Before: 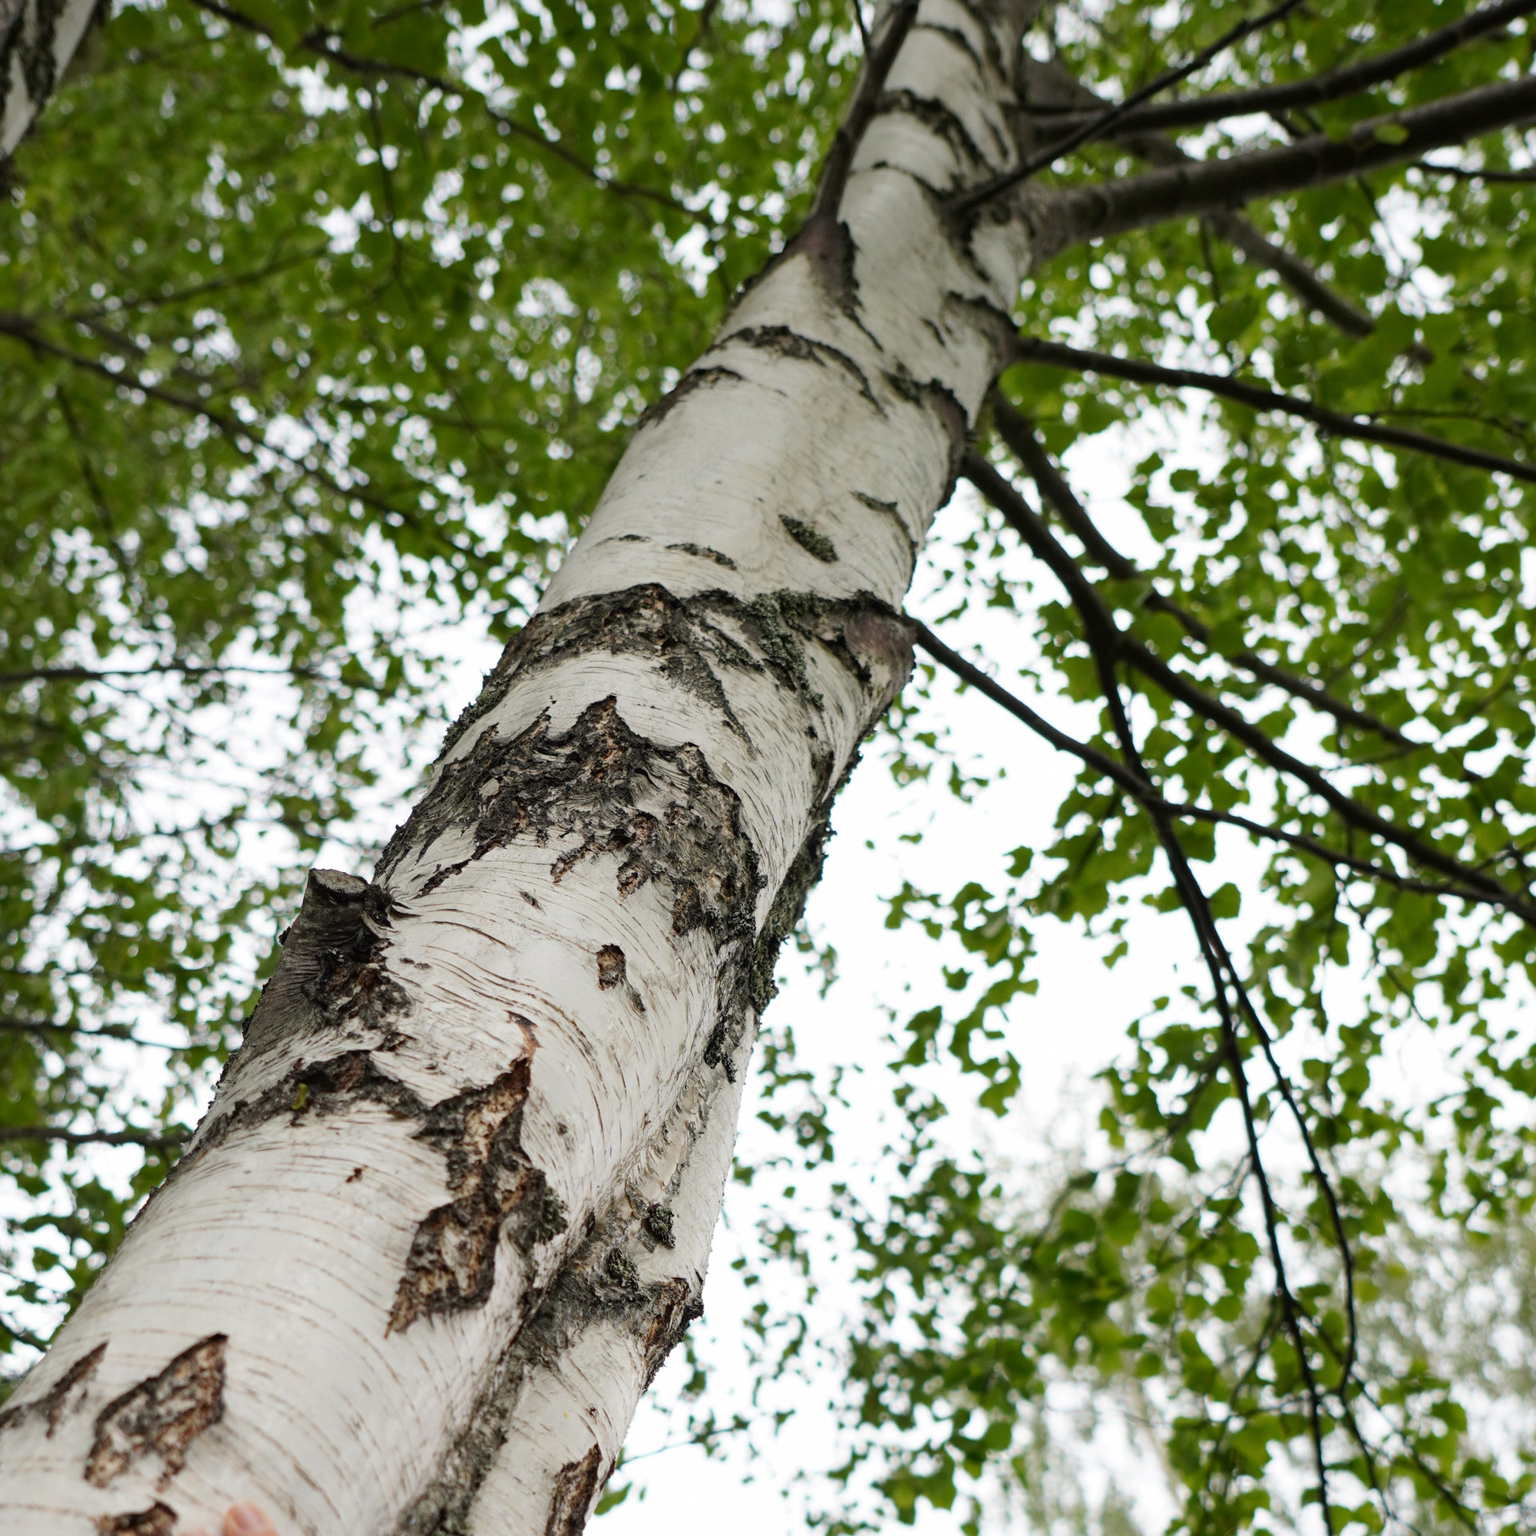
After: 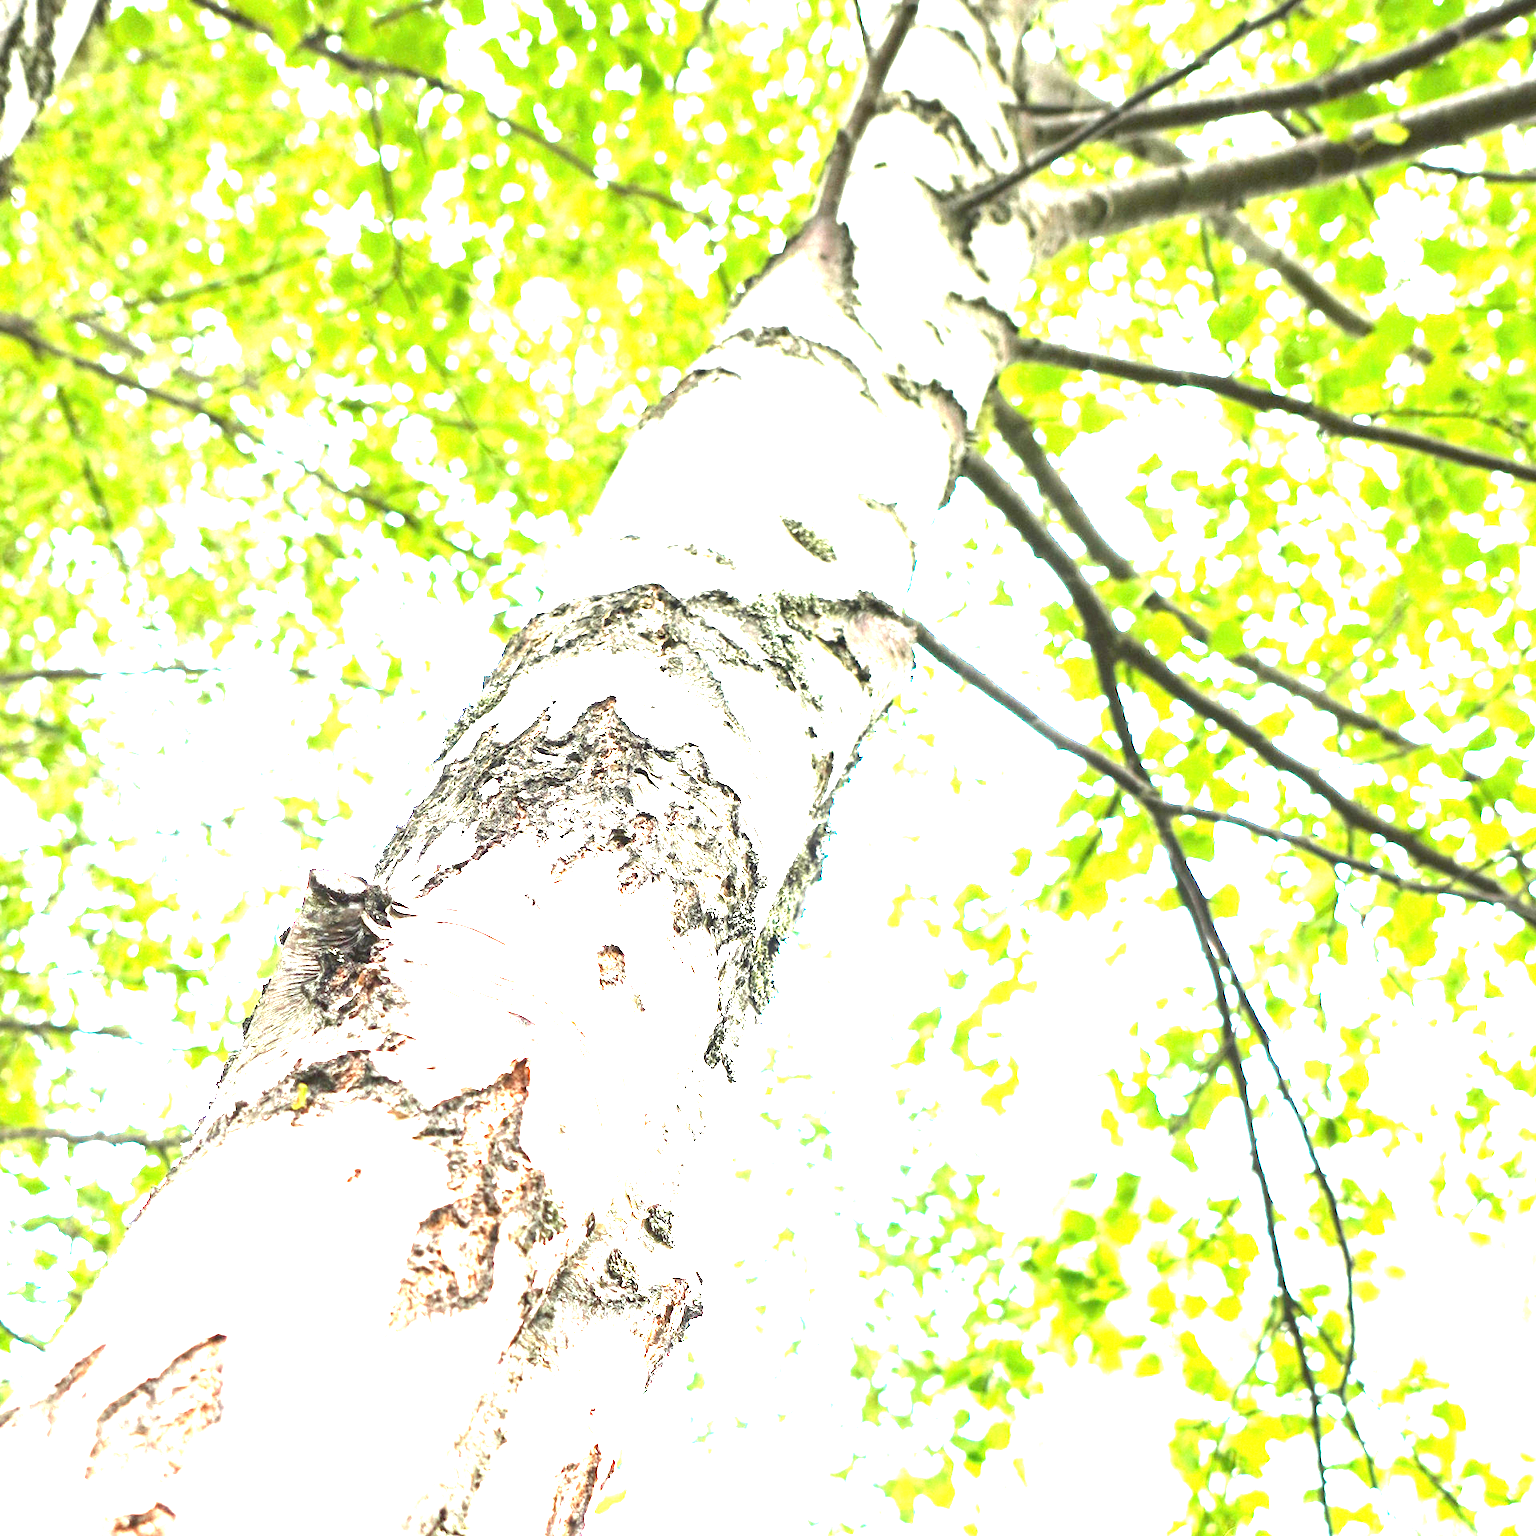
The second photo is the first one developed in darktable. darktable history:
exposure: black level correction 0, exposure 4 EV, compensate exposure bias true, compensate highlight preservation false
white balance: red 0.978, blue 0.999
